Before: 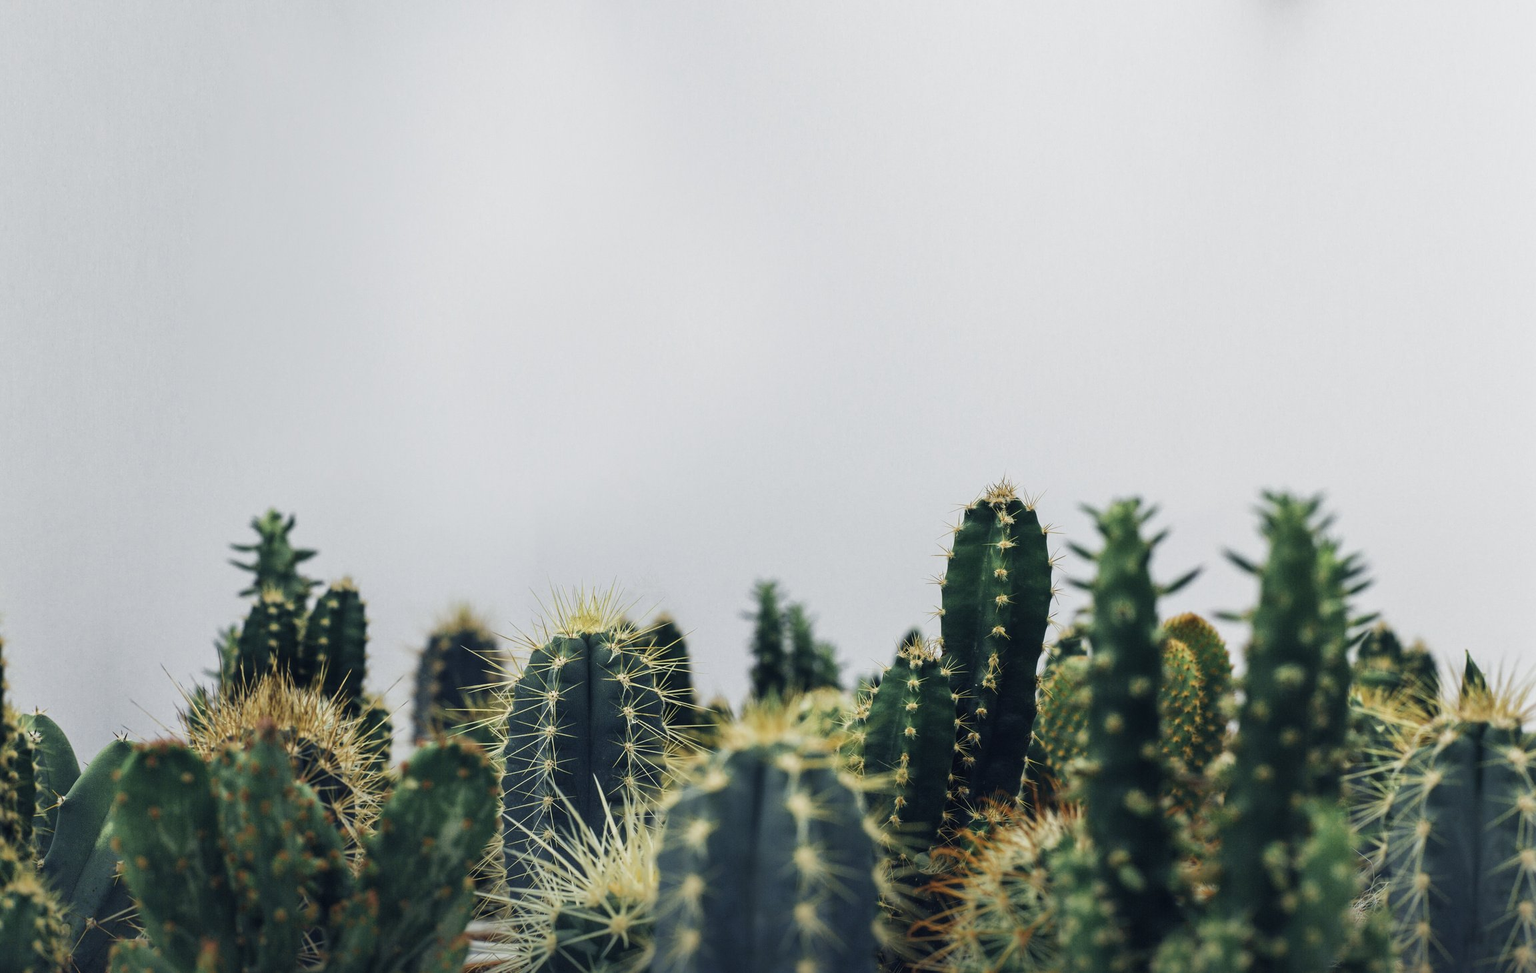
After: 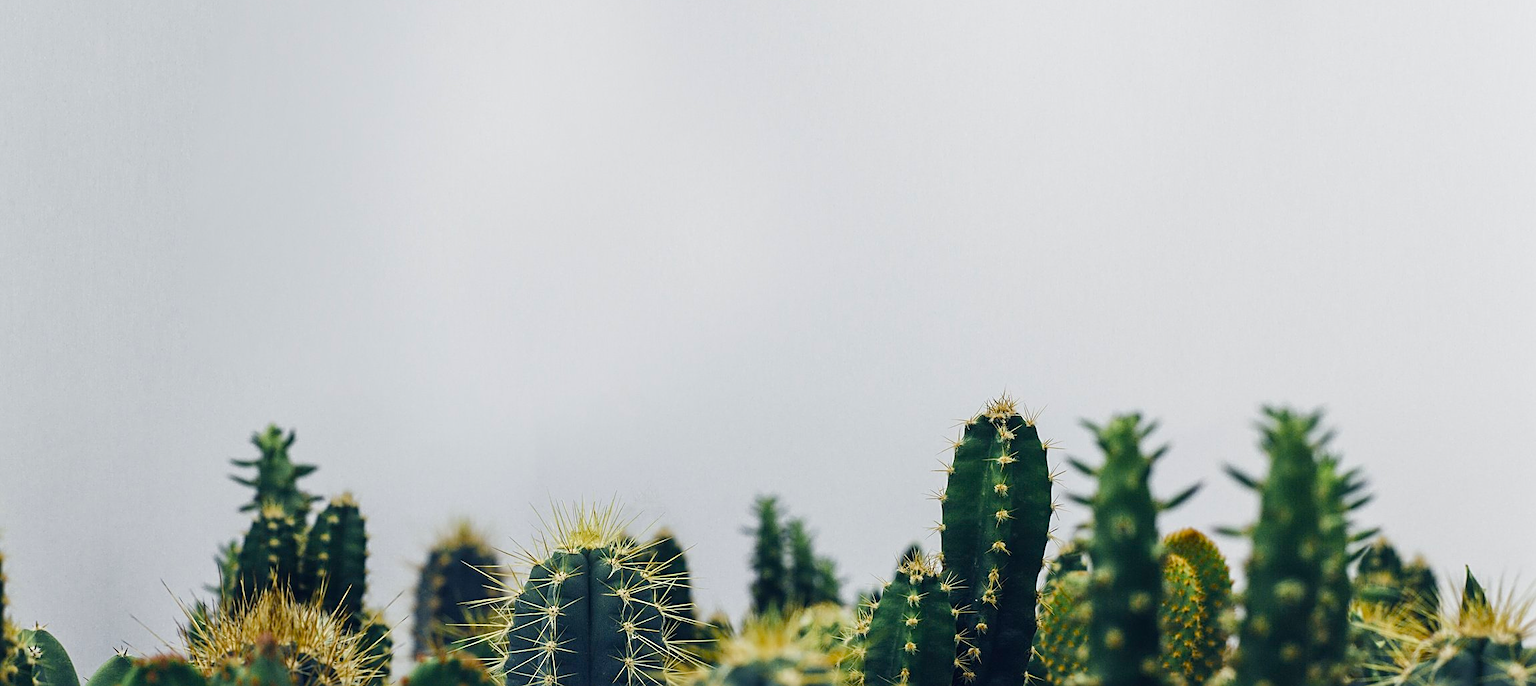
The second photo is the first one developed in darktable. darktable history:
color balance rgb: perceptual saturation grading › global saturation 20%, perceptual saturation grading › highlights 2.547%, perceptual saturation grading › shadows 50.071%
crop and rotate: top 8.74%, bottom 20.654%
contrast equalizer: y [[0.5 ×6], [0.5 ×6], [0.5, 0.5, 0.501, 0.545, 0.707, 0.863], [0 ×6], [0 ×6]], mix 0.527
sharpen: on, module defaults
